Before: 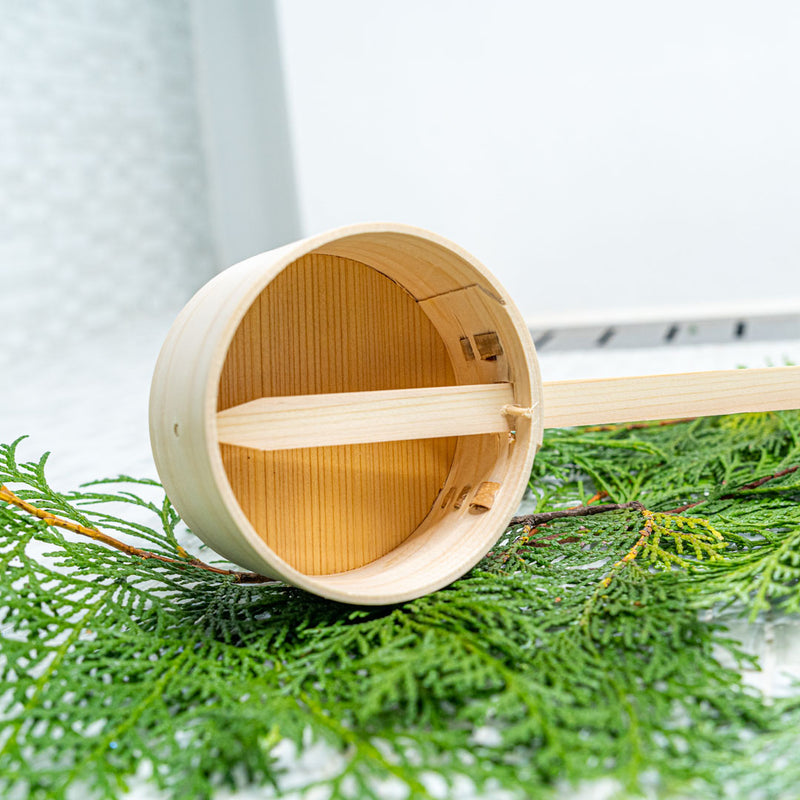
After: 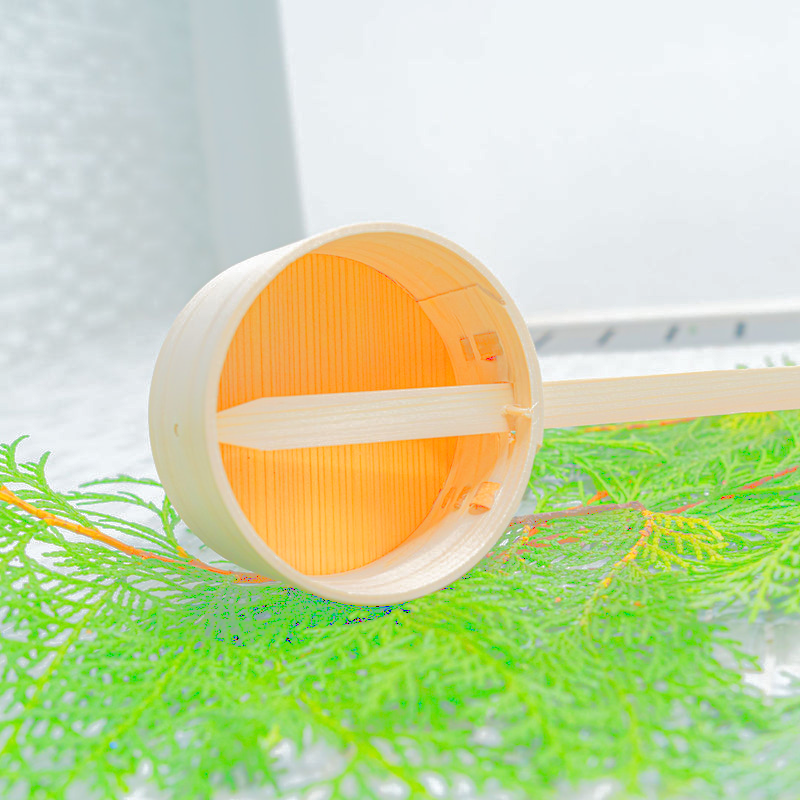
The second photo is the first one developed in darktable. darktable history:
tone curve: curves: ch0 [(0, 0) (0.003, 0.626) (0.011, 0.626) (0.025, 0.63) (0.044, 0.631) (0.069, 0.632) (0.1, 0.636) (0.136, 0.637) (0.177, 0.641) (0.224, 0.642) (0.277, 0.646) (0.335, 0.649) (0.399, 0.661) (0.468, 0.679) (0.543, 0.702) (0.623, 0.732) (0.709, 0.769) (0.801, 0.804) (0.898, 0.847) (1, 1)]
